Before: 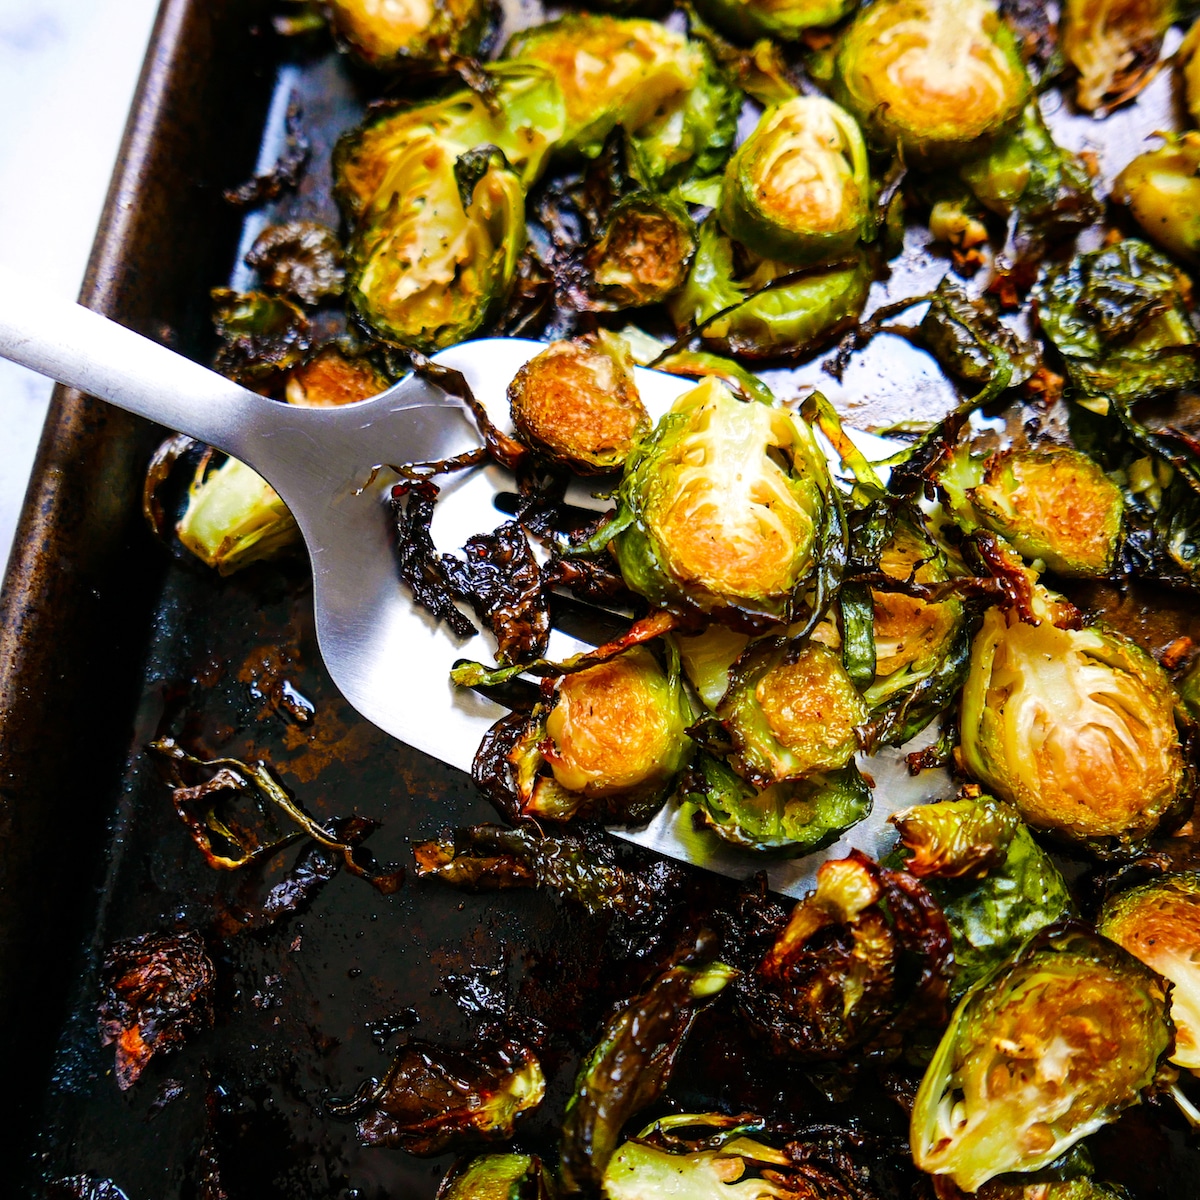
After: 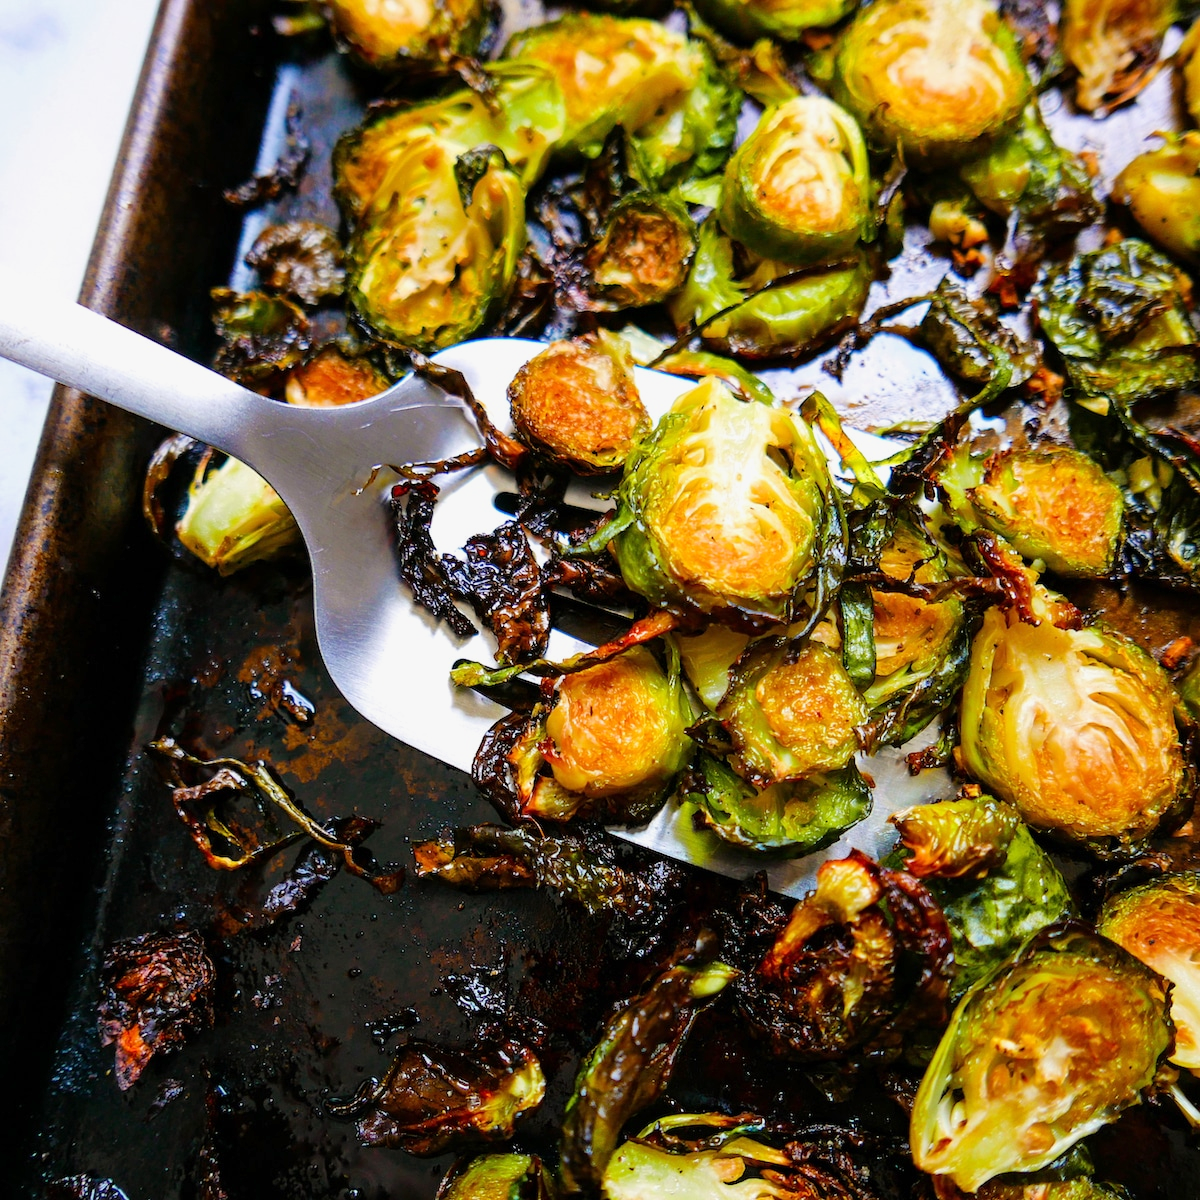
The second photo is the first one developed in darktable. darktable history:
tone curve: curves: ch0 [(0, 0) (0.258, 0.333) (1, 1)], preserve colors norm RGB
